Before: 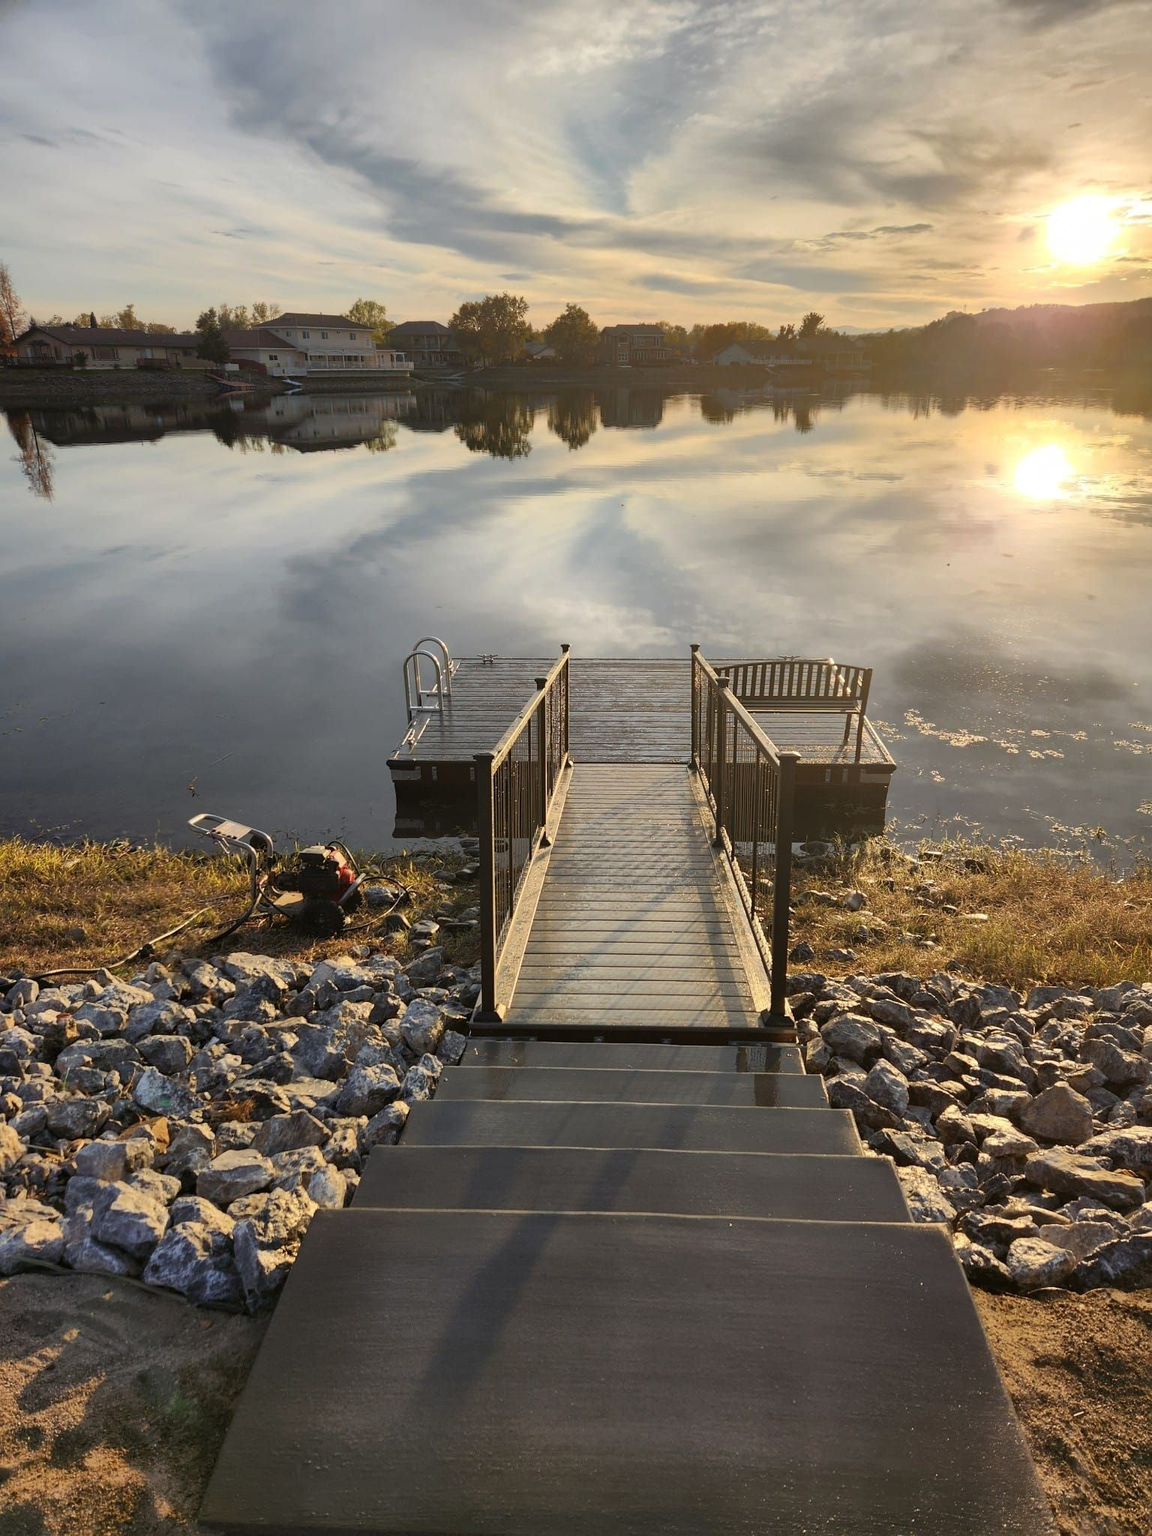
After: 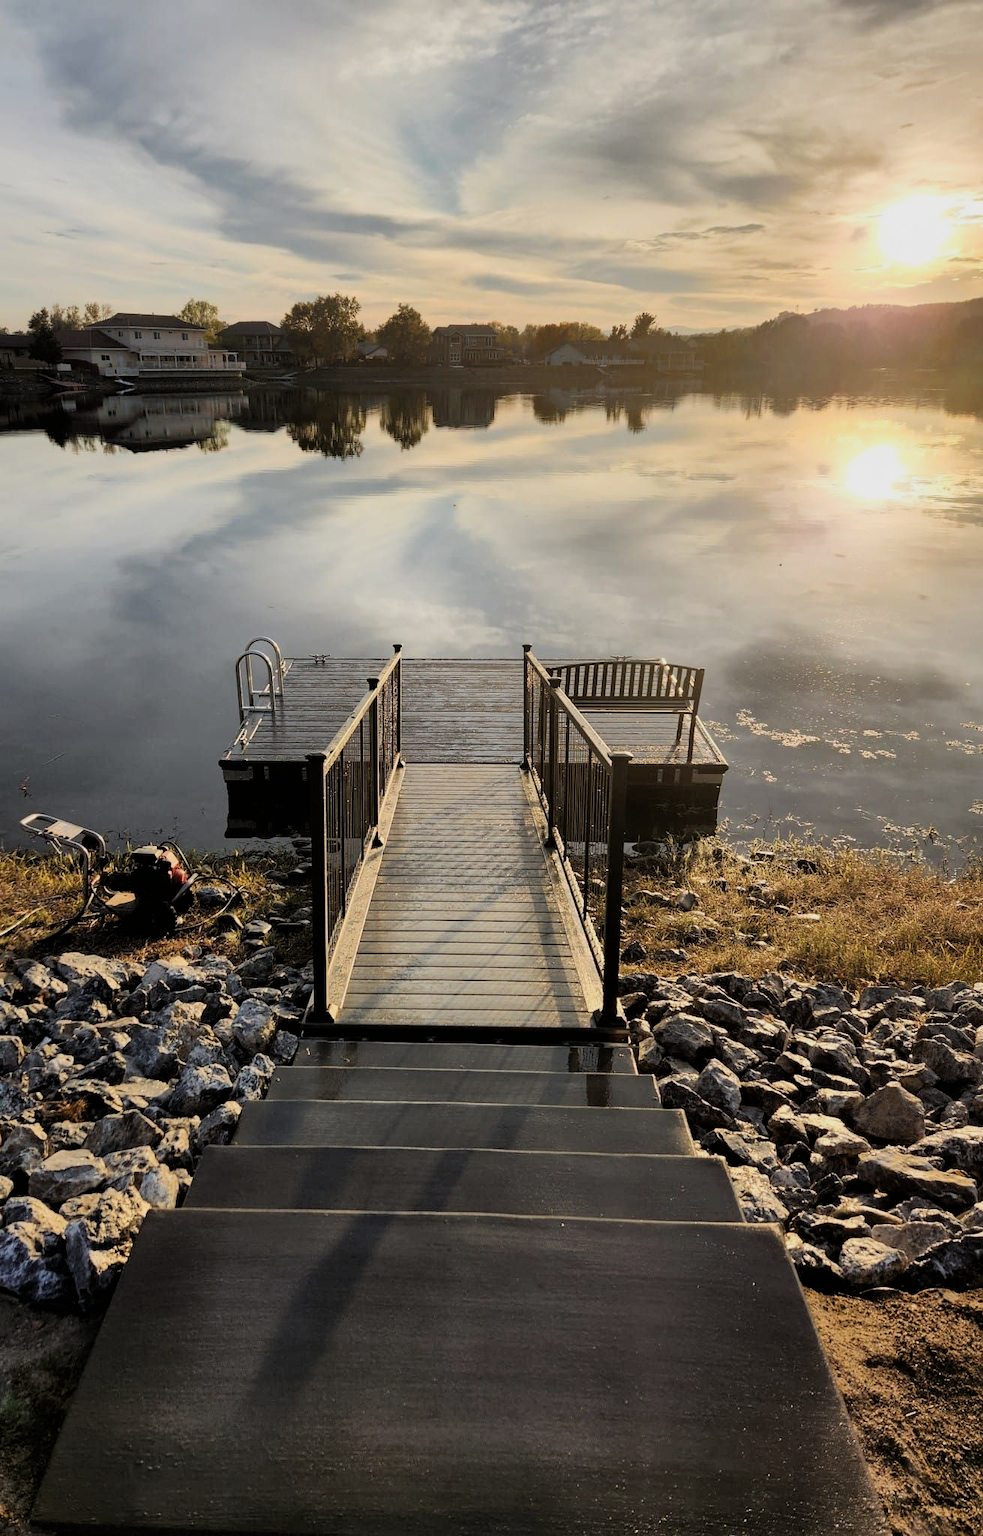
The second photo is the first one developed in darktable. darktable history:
filmic rgb: black relative exposure -5 EV, white relative exposure 3.5 EV, hardness 3.19, contrast 1.2, highlights saturation mix -50%
crop and rotate: left 14.584%
